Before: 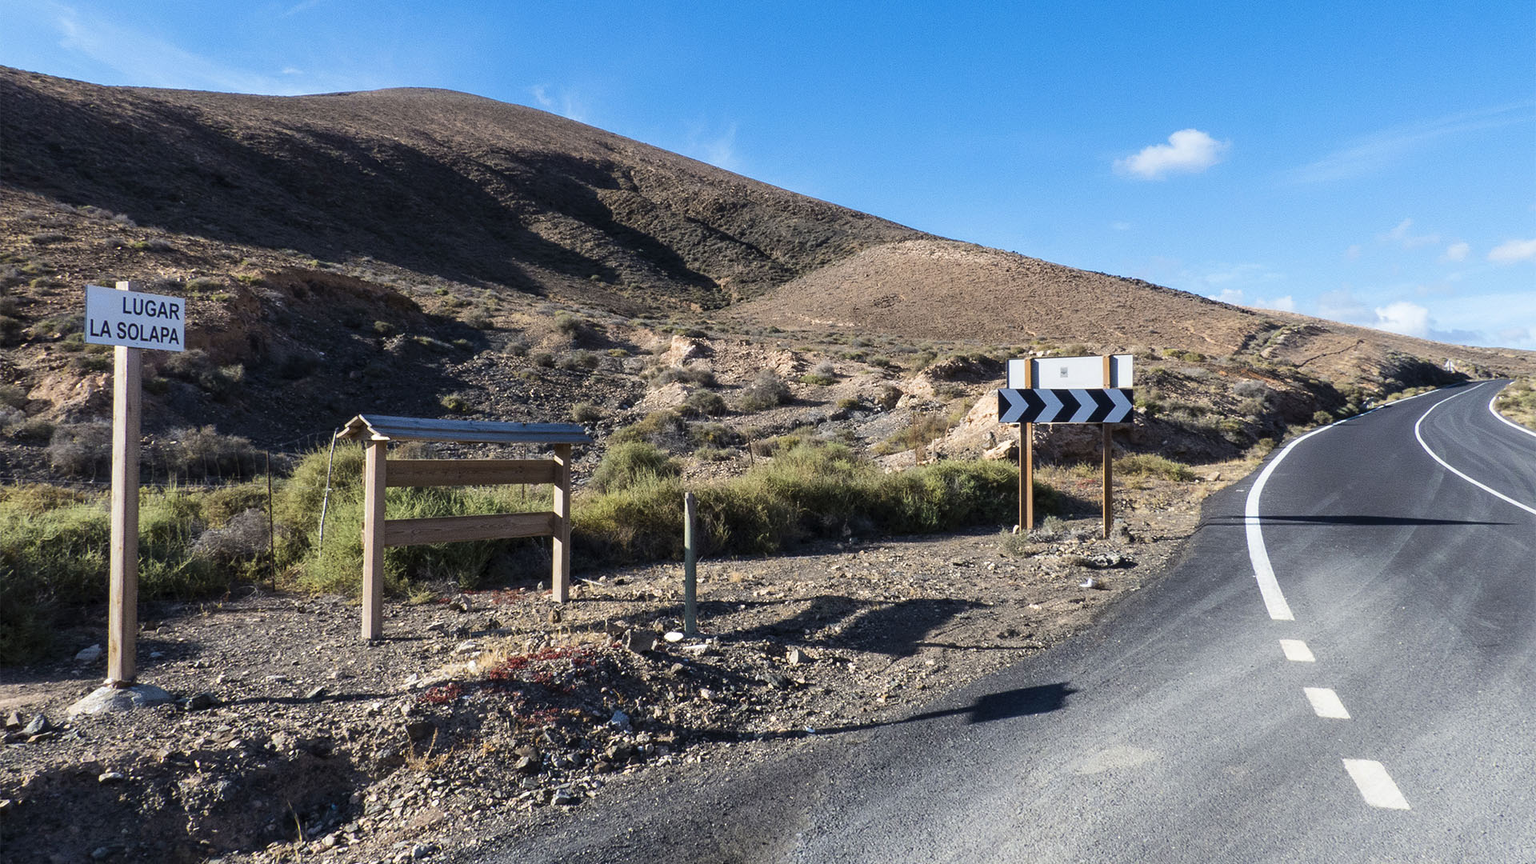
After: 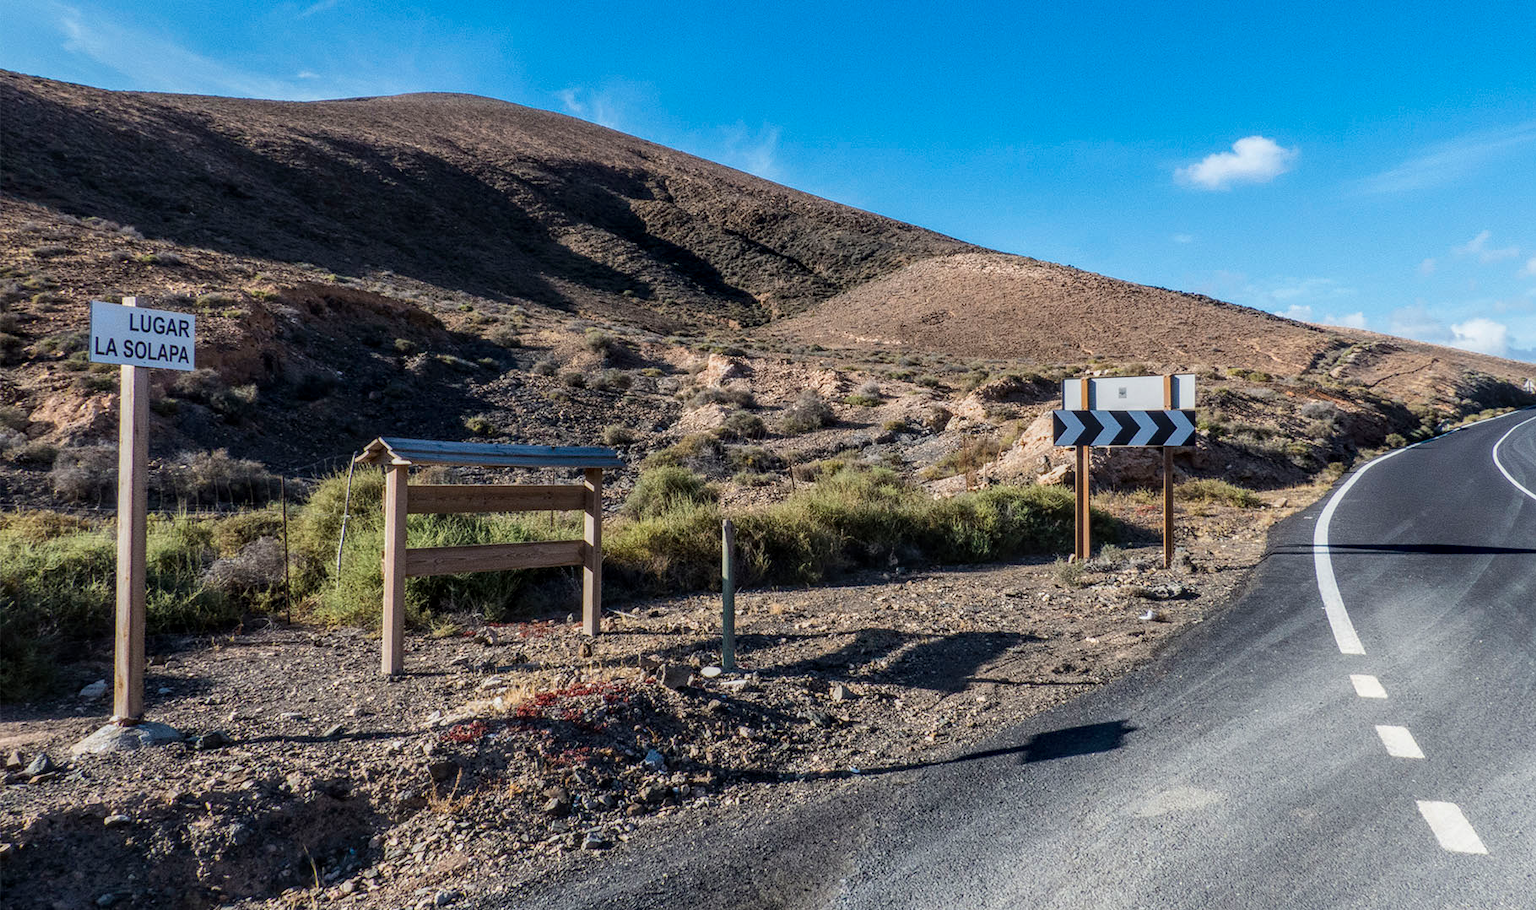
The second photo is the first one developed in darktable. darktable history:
local contrast: highlights 0%, shadows 0%, detail 133%
exposure: exposure -0.177 EV, compensate highlight preservation false
crop and rotate: right 5.167%
